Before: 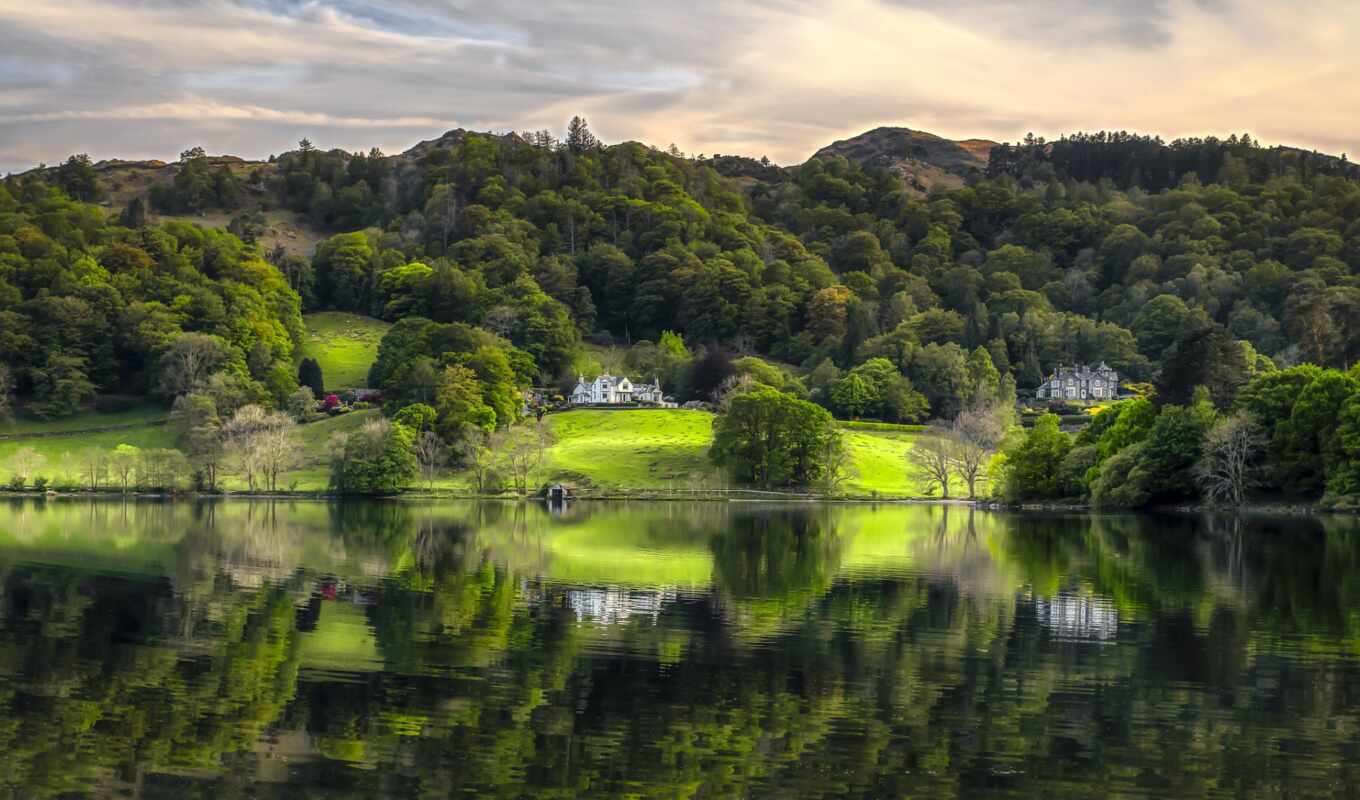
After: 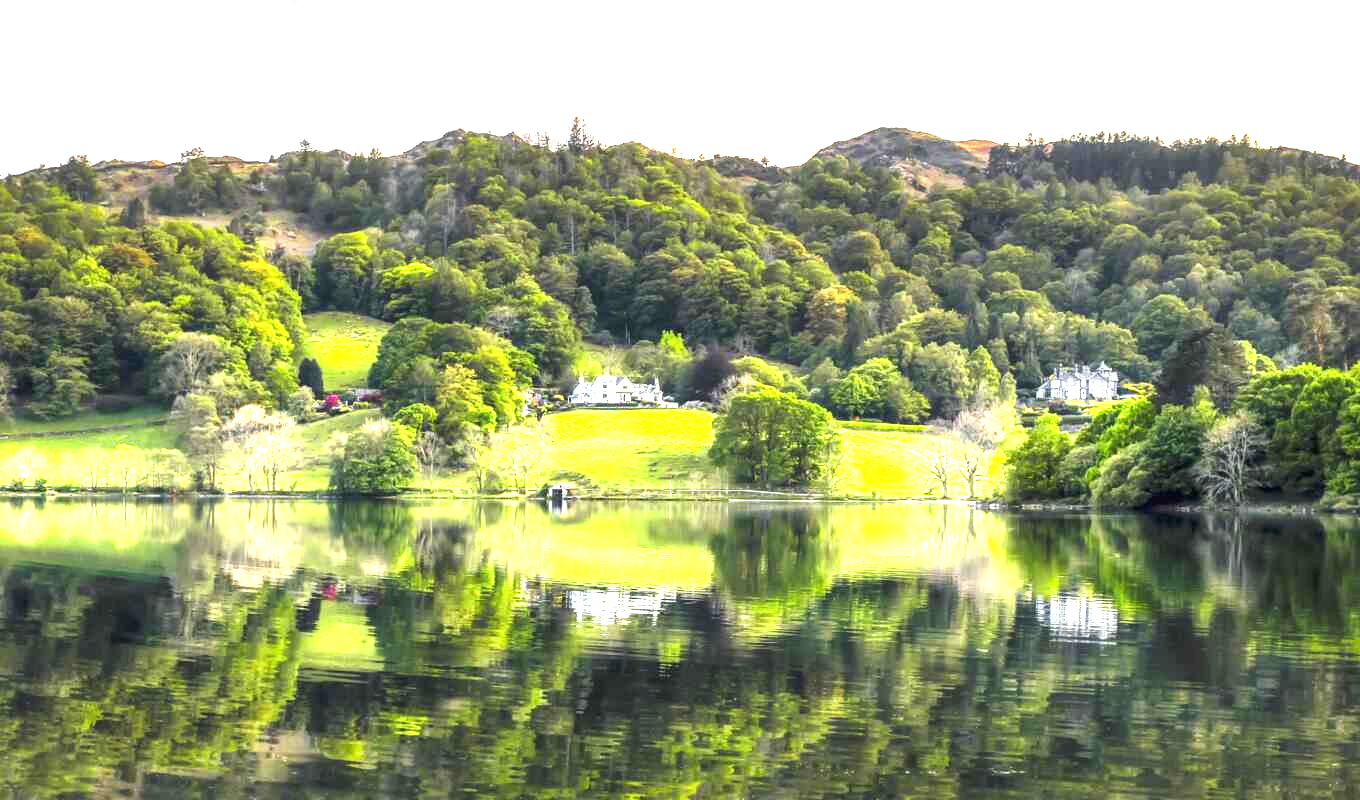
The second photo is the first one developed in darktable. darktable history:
exposure: black level correction 0, exposure 2.138 EV, compensate exposure bias true, compensate highlight preservation false
